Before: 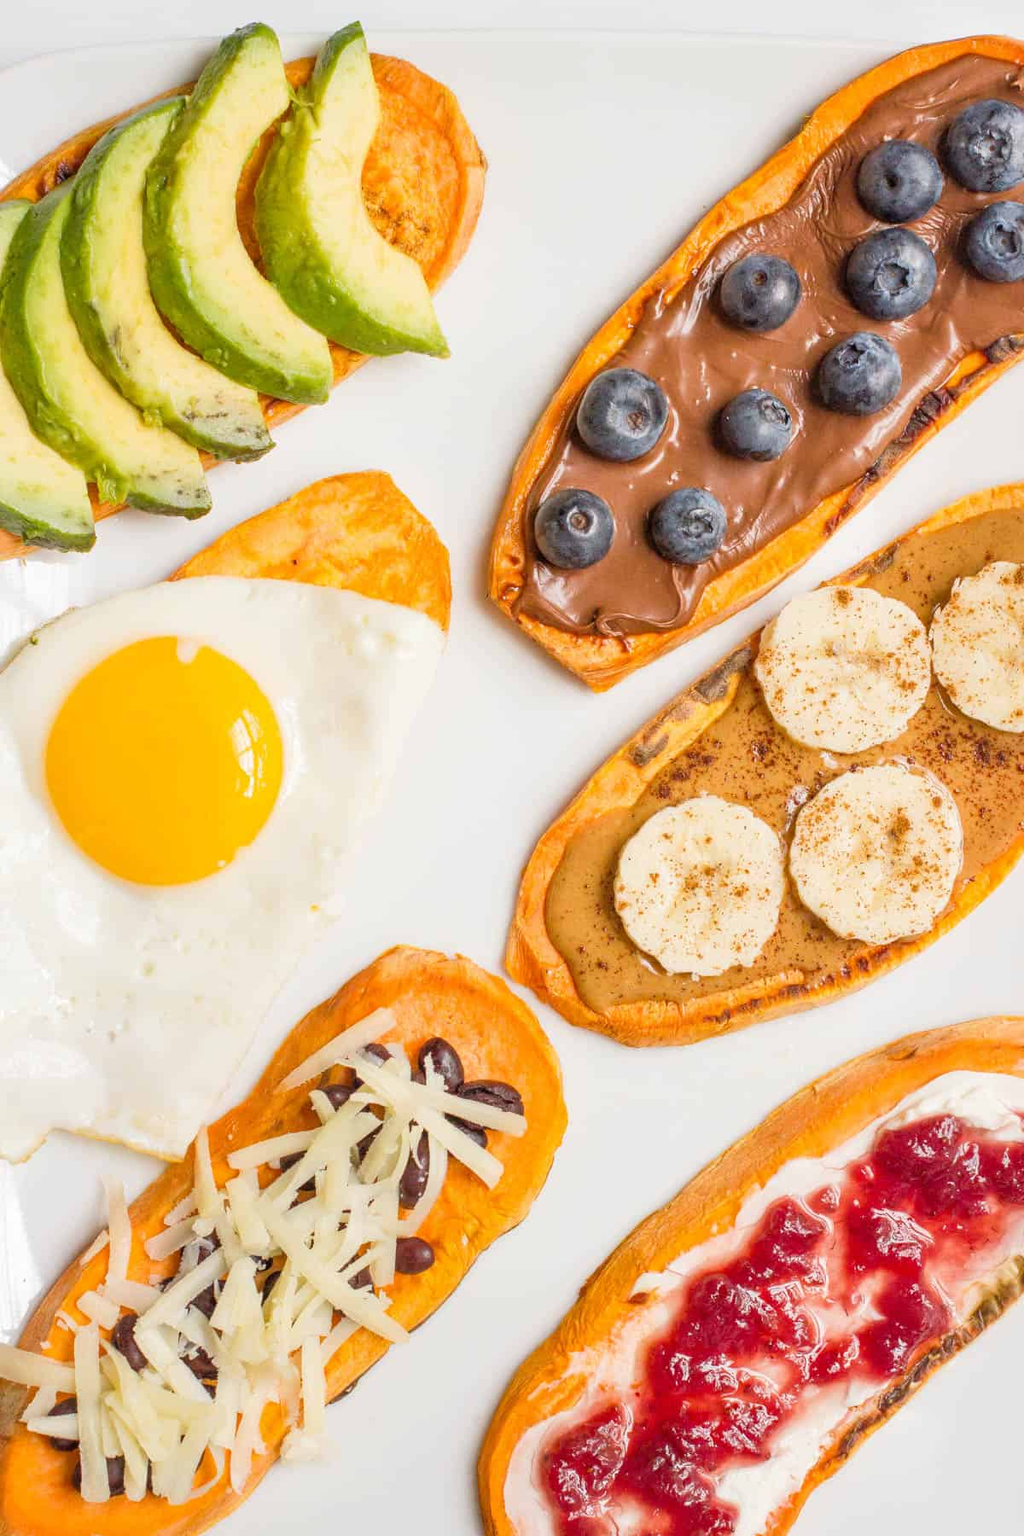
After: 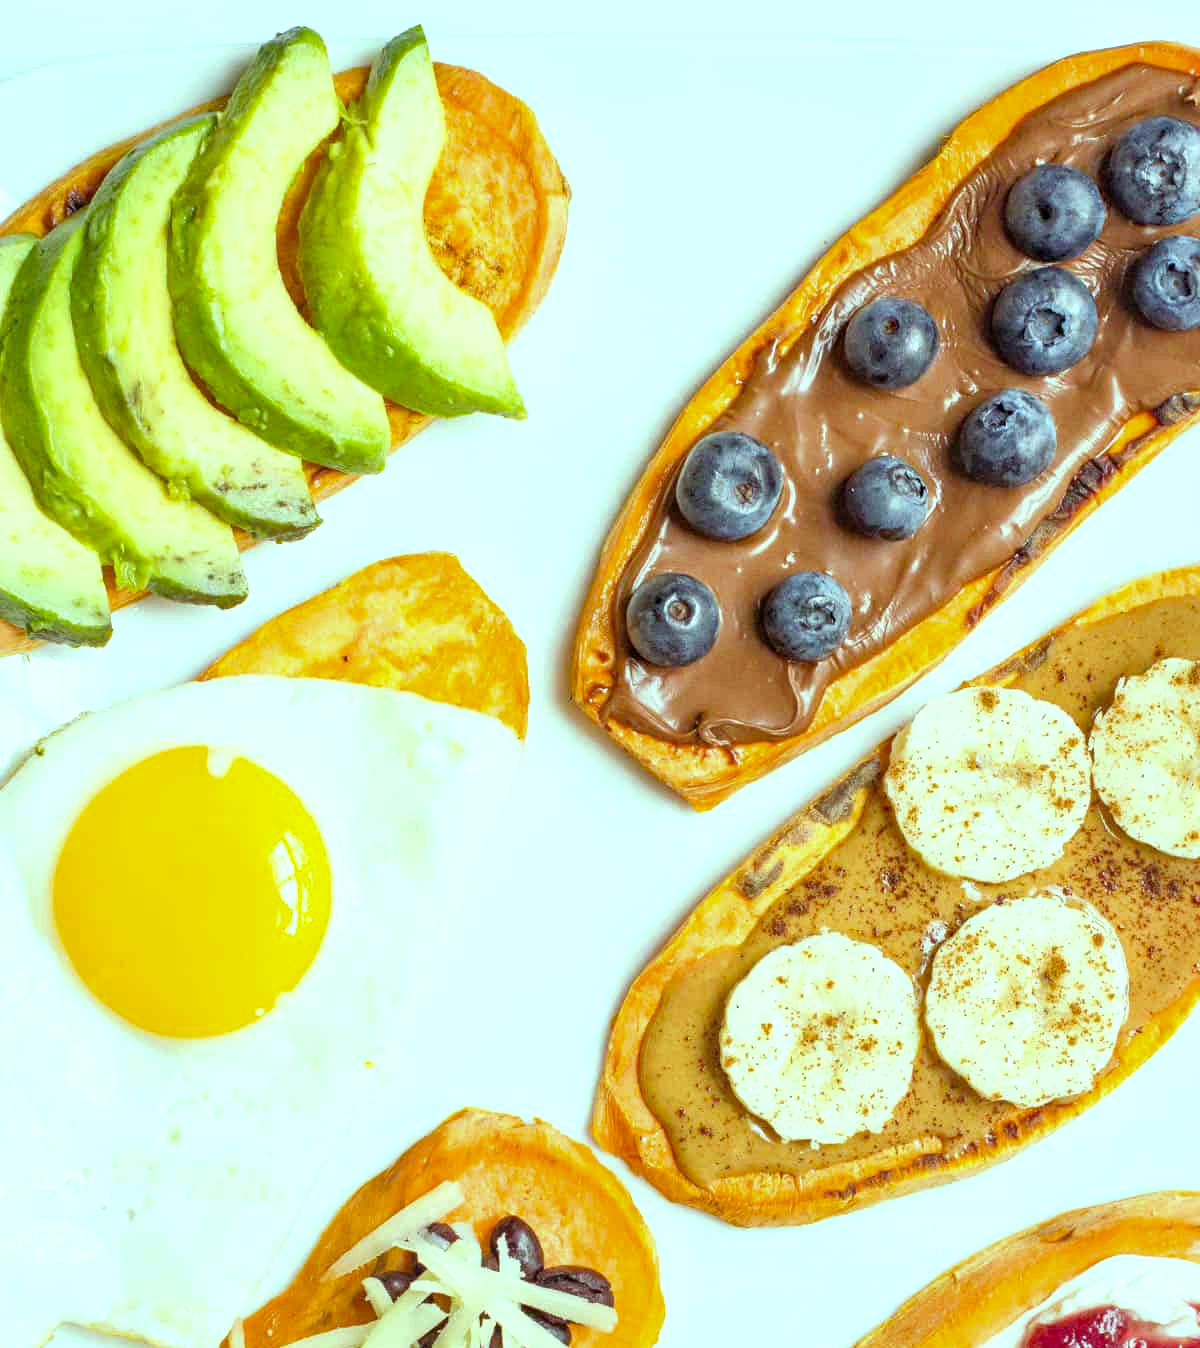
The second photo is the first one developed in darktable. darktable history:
levels: levels [0, 0.476, 0.951]
color balance: mode lift, gamma, gain (sRGB), lift [0.997, 0.979, 1.021, 1.011], gamma [1, 1.084, 0.916, 0.998], gain [1, 0.87, 1.13, 1.101], contrast 4.55%, contrast fulcrum 38.24%, output saturation 104.09%
crop: bottom 24.967%
haze removal: compatibility mode true, adaptive false
